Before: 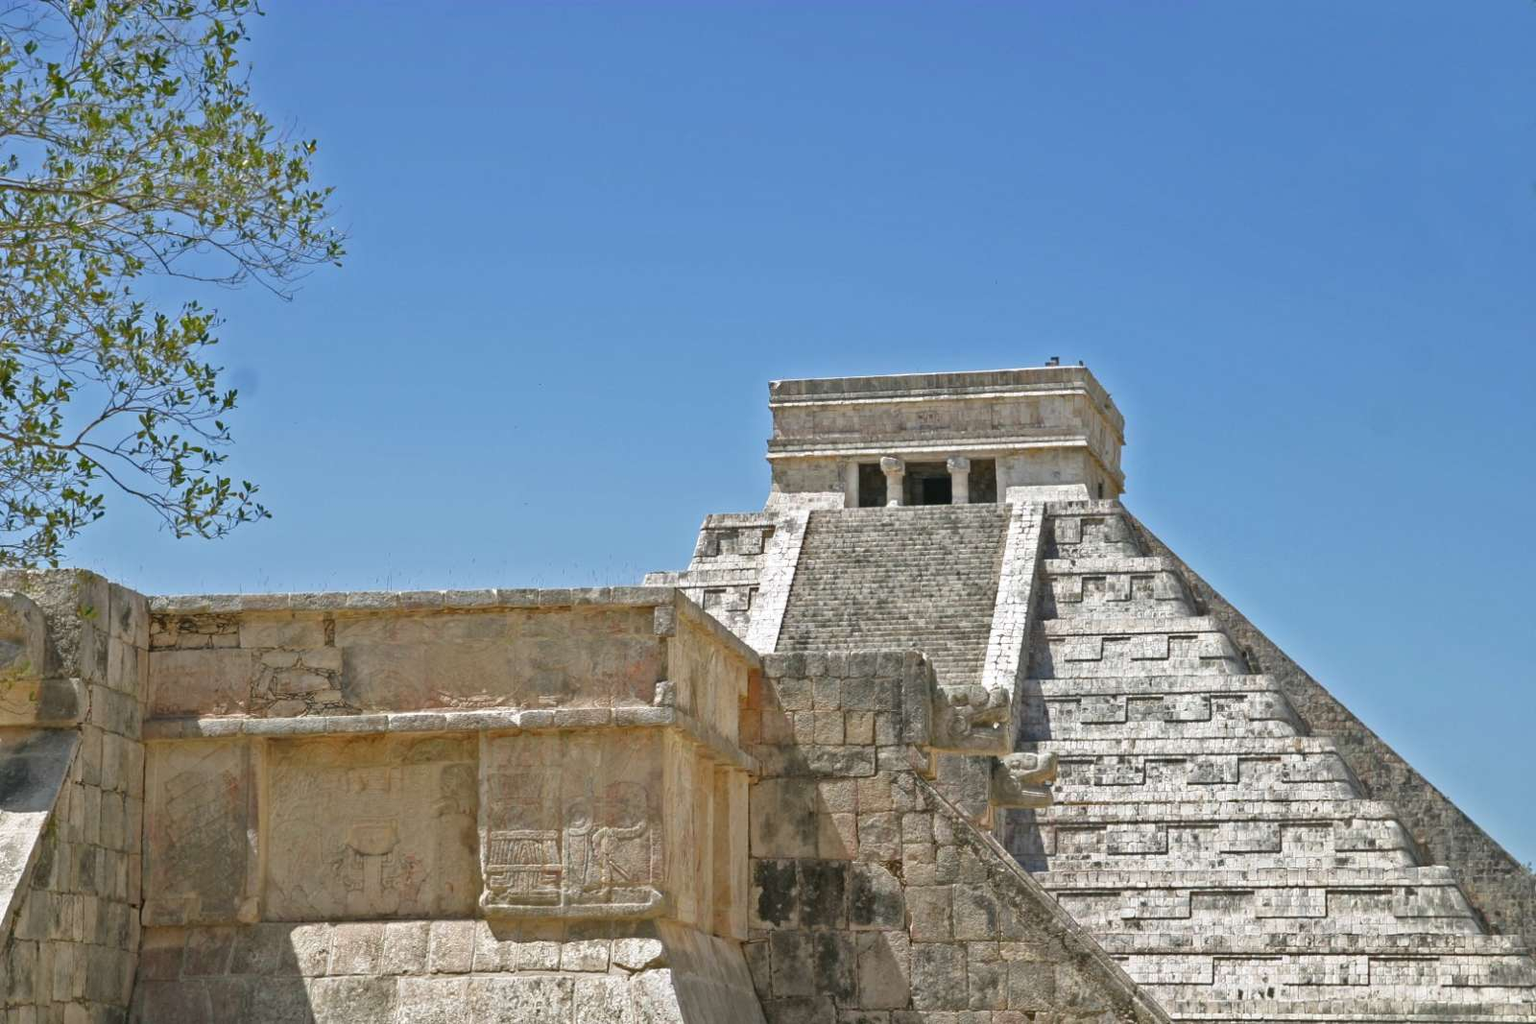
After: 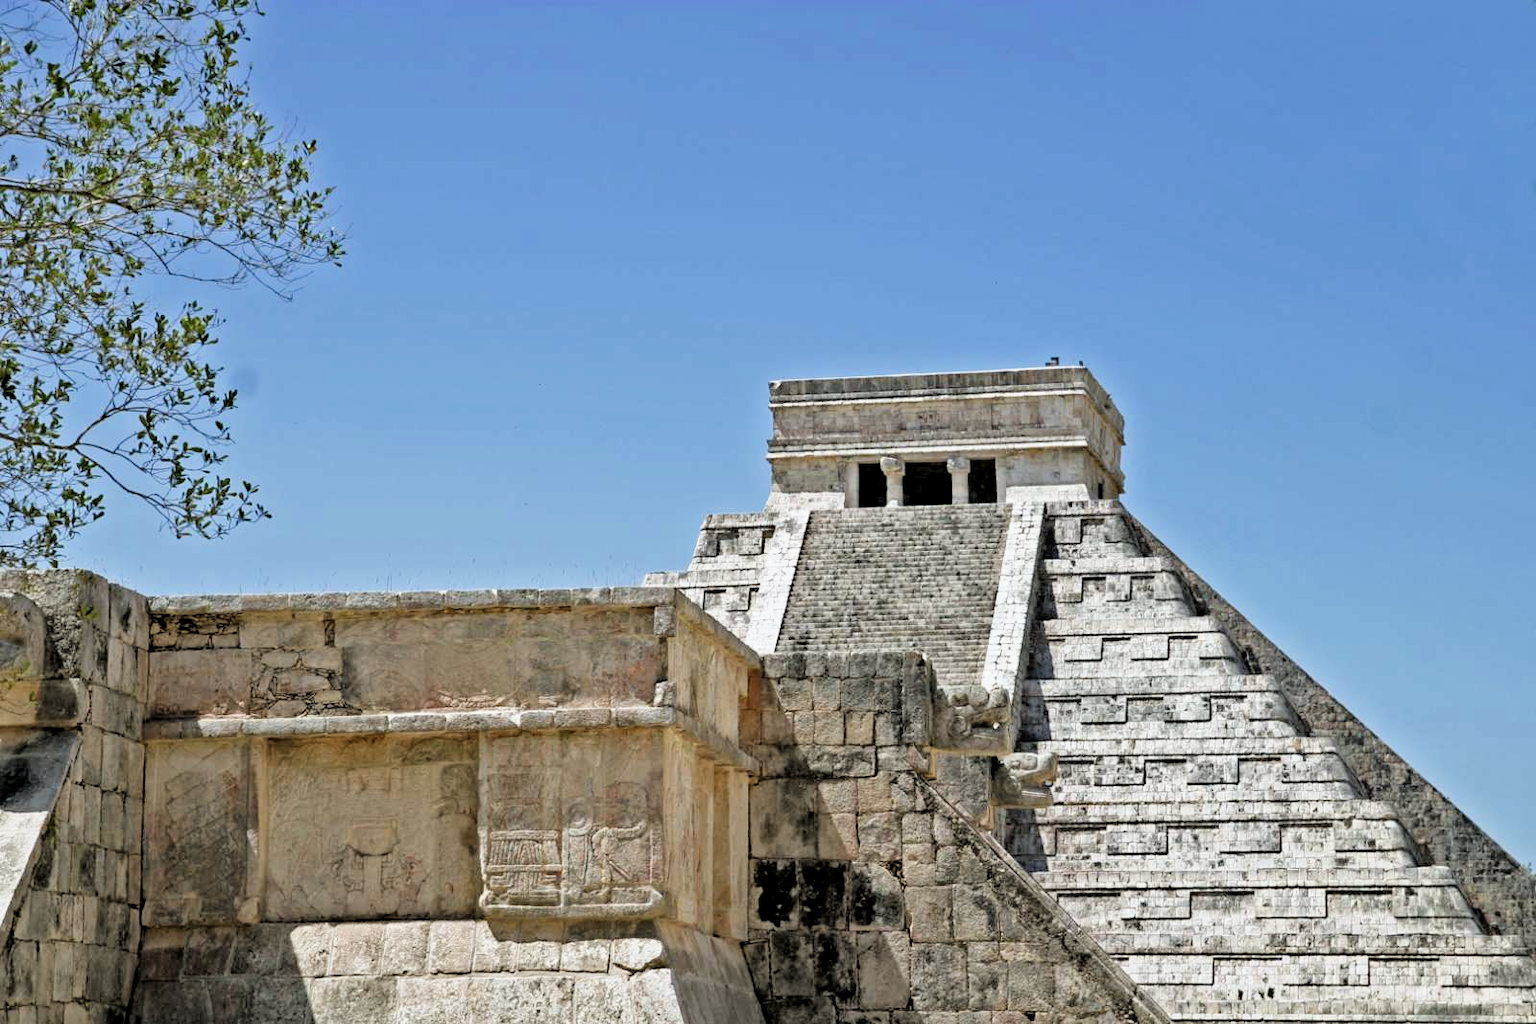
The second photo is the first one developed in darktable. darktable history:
local contrast: mode bilateral grid, contrast 20, coarseness 50, detail 120%, midtone range 0.2
tone equalizer: -8 EV -0.417 EV, -7 EV -0.389 EV, -6 EV -0.333 EV, -5 EV -0.222 EV, -3 EV 0.222 EV, -2 EV 0.333 EV, -1 EV 0.389 EV, +0 EV 0.417 EV, edges refinement/feathering 500, mask exposure compensation -1.57 EV, preserve details no
filmic rgb: black relative exposure -3.31 EV, white relative exposure 3.45 EV, hardness 2.36, contrast 1.103
white balance: red 0.986, blue 1.01
